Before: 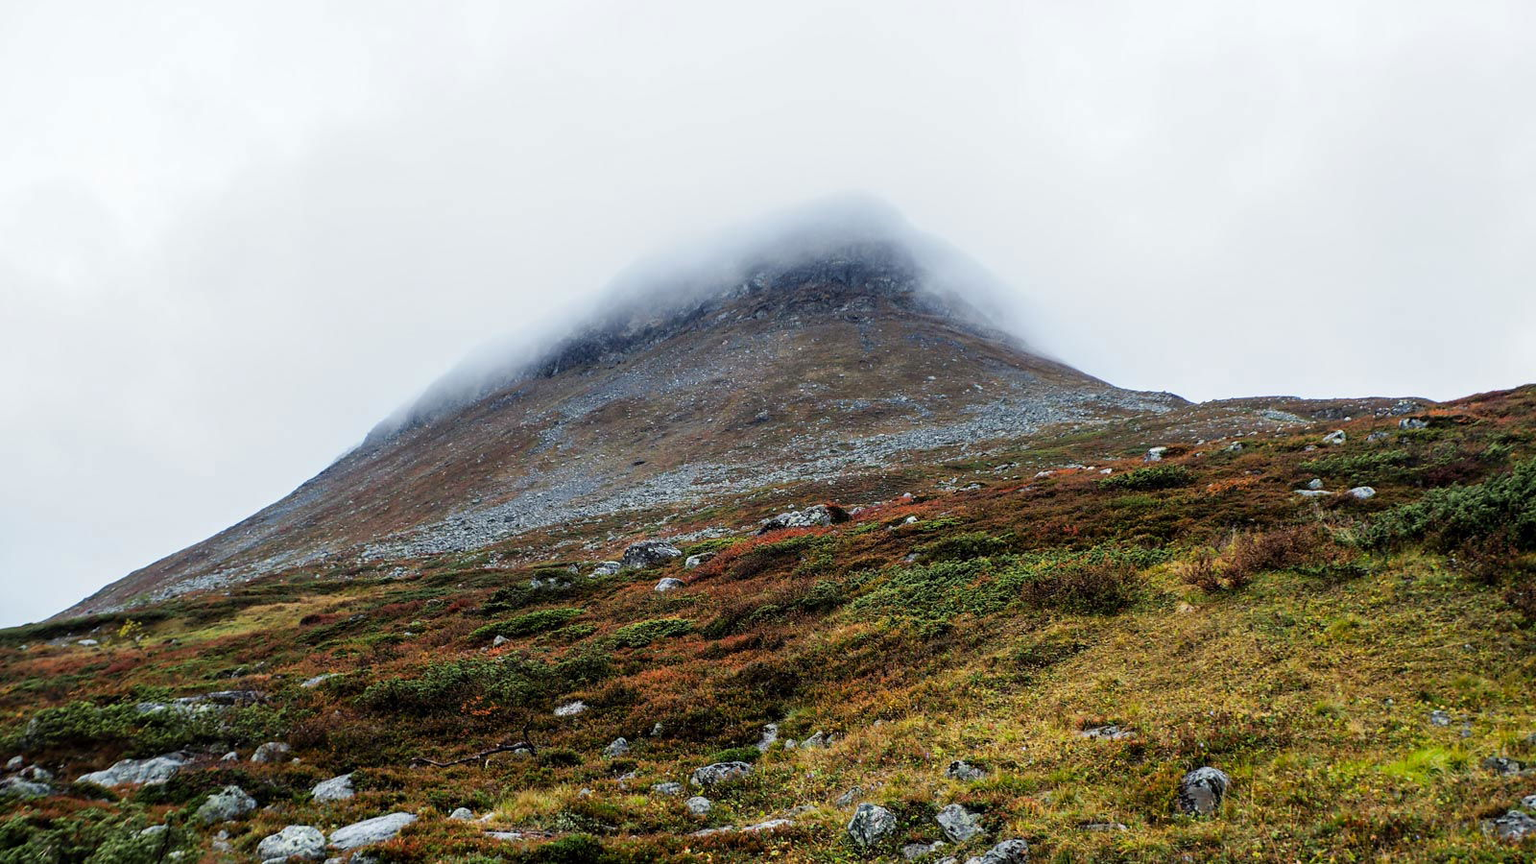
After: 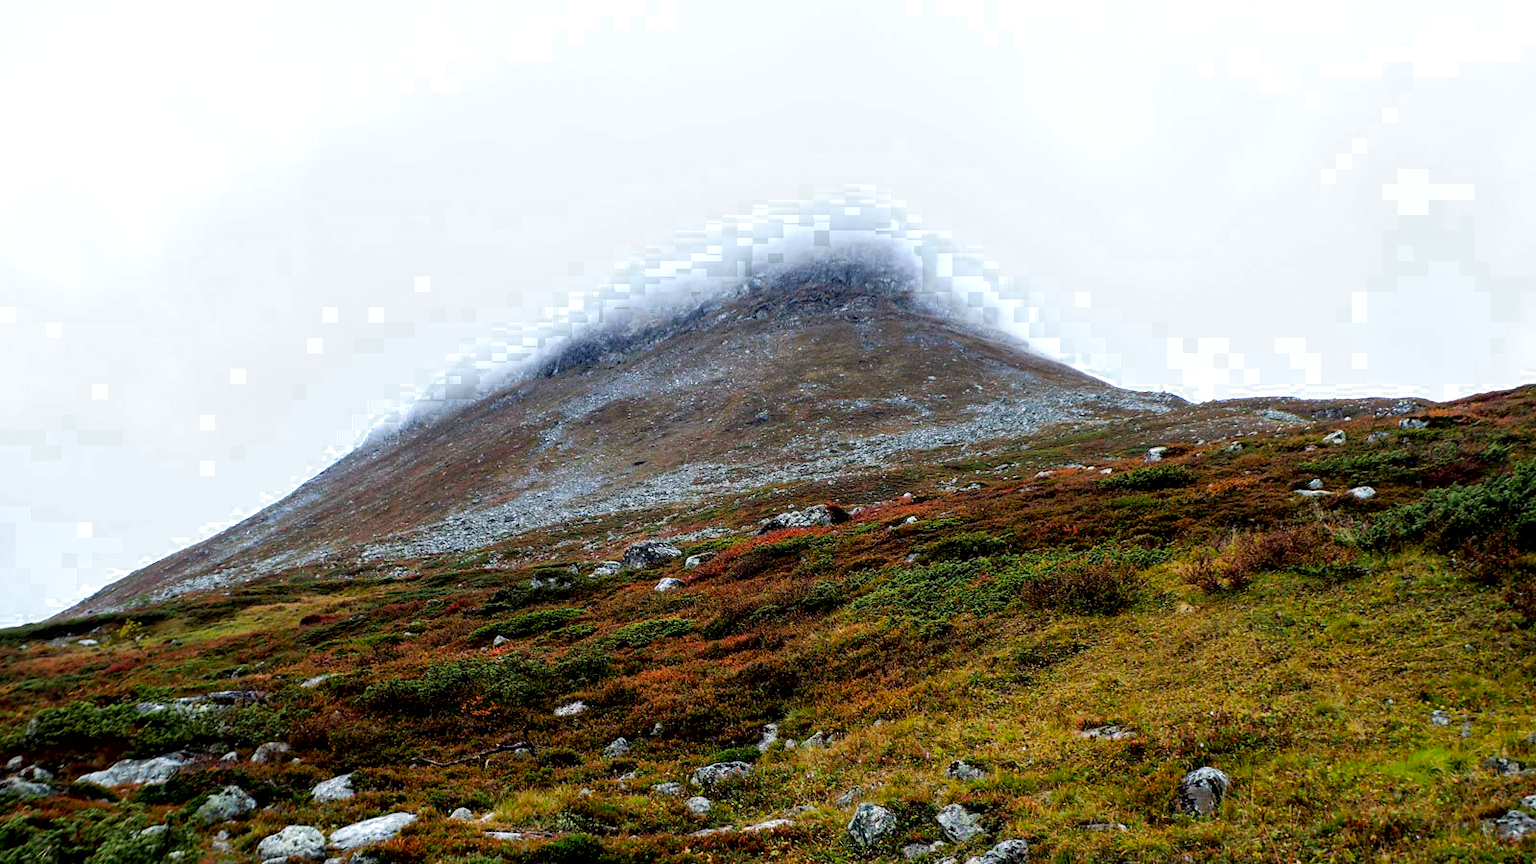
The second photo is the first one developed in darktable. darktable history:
exposure: black level correction 0.009, exposure 0.11 EV, compensate highlight preservation false
color zones: curves: ch0 [(0.203, 0.433) (0.607, 0.517) (0.697, 0.696) (0.705, 0.897)]
contrast brightness saturation: saturation 0.12
